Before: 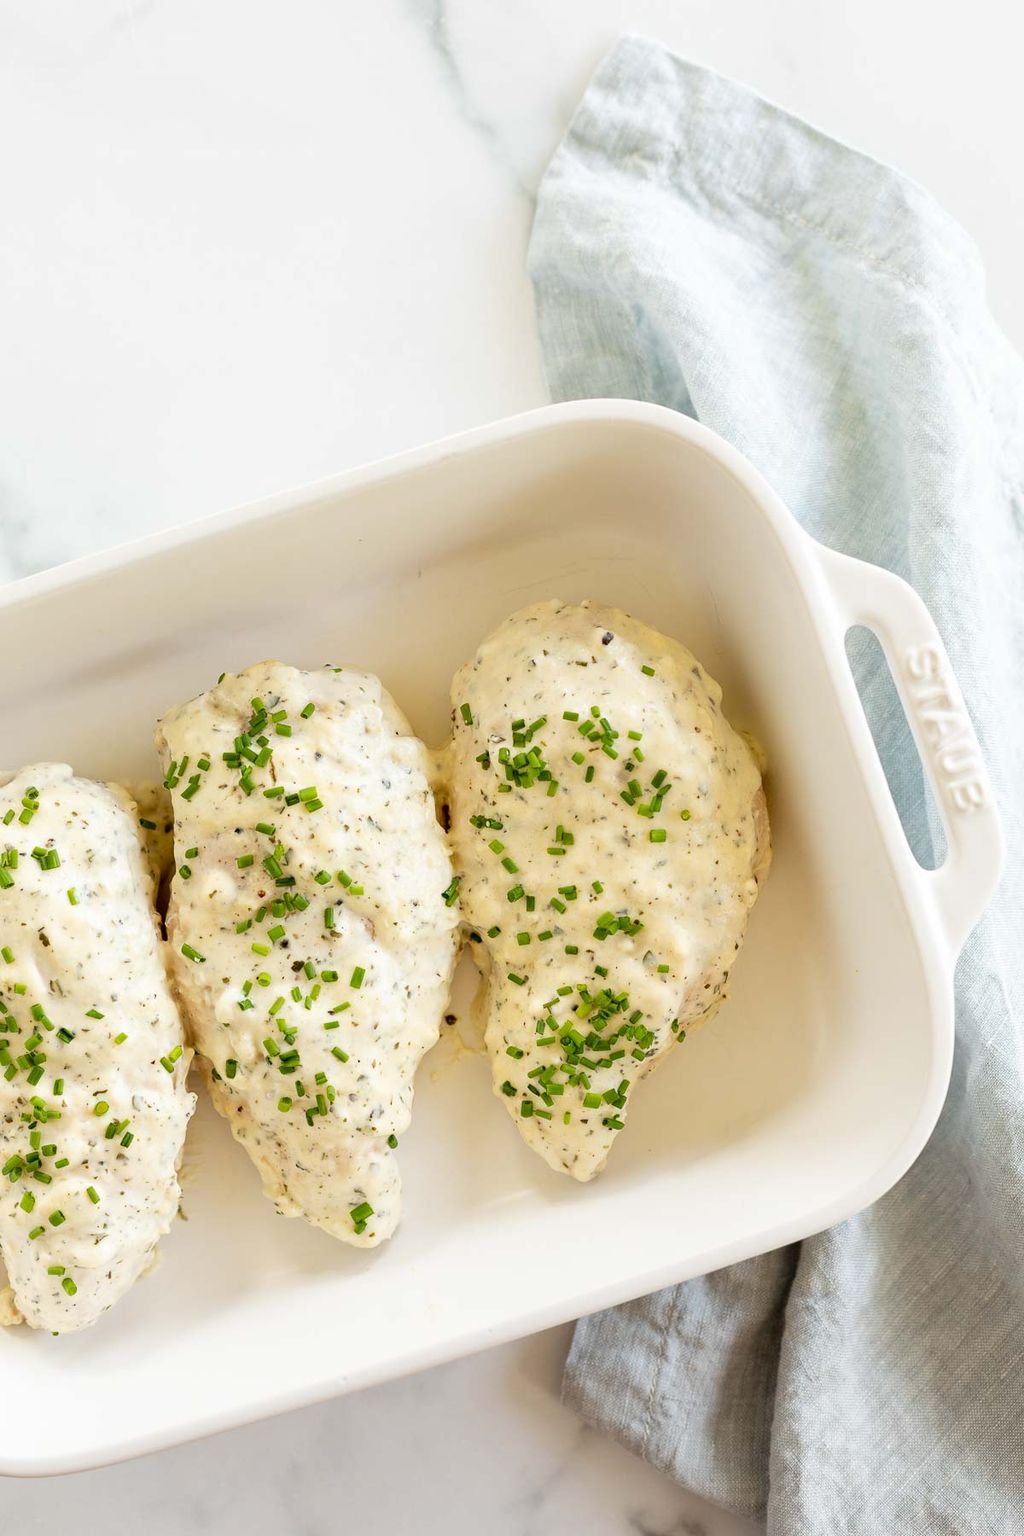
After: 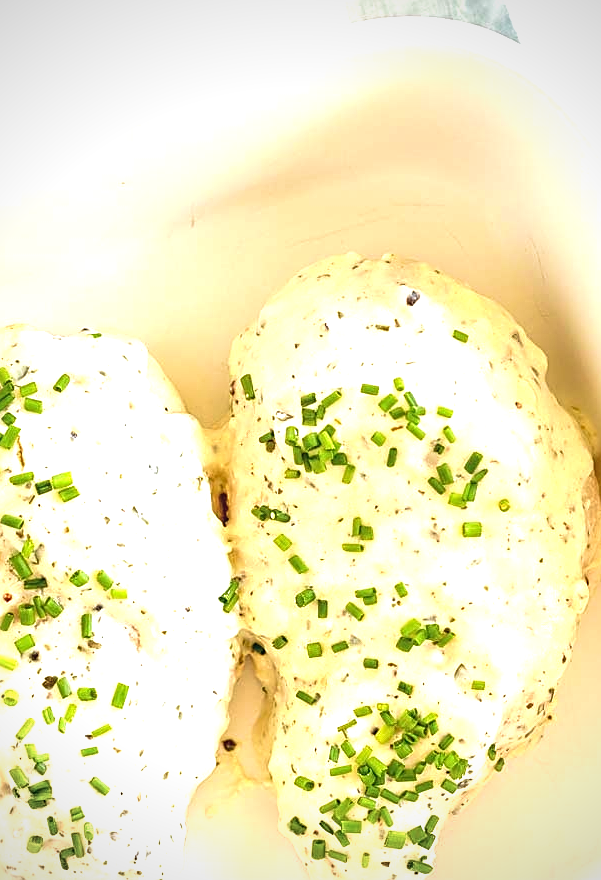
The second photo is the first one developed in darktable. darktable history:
vignetting: fall-off radius 60.71%, unbound false
velvia: on, module defaults
local contrast: detail 109%
crop: left 24.962%, top 25.04%, right 24.891%, bottom 25.539%
exposure: black level correction 0, exposure 1.032 EV, compensate exposure bias true, compensate highlight preservation false
sharpen: on, module defaults
